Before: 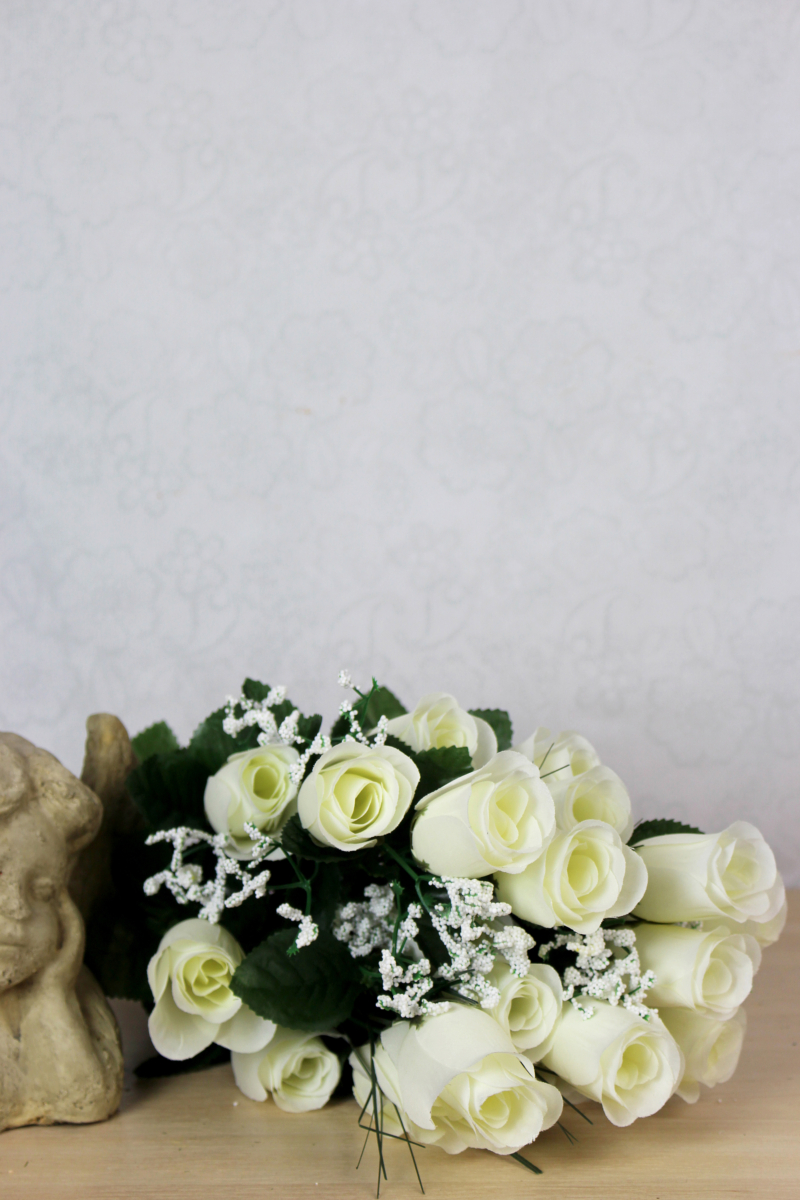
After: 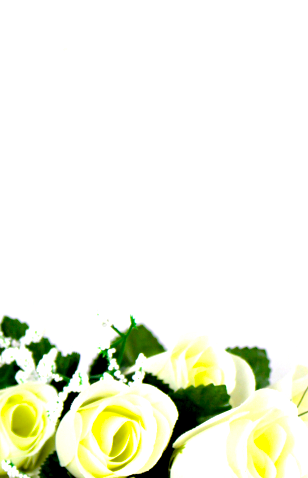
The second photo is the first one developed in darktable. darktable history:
crop: left 30.259%, top 30.243%, right 29.901%, bottom 29.9%
color balance rgb: linear chroma grading › global chroma 19.568%, perceptual saturation grading › global saturation 19.424%
haze removal: compatibility mode true
exposure: black level correction 0.011, exposure 1.077 EV, compensate highlight preservation false
